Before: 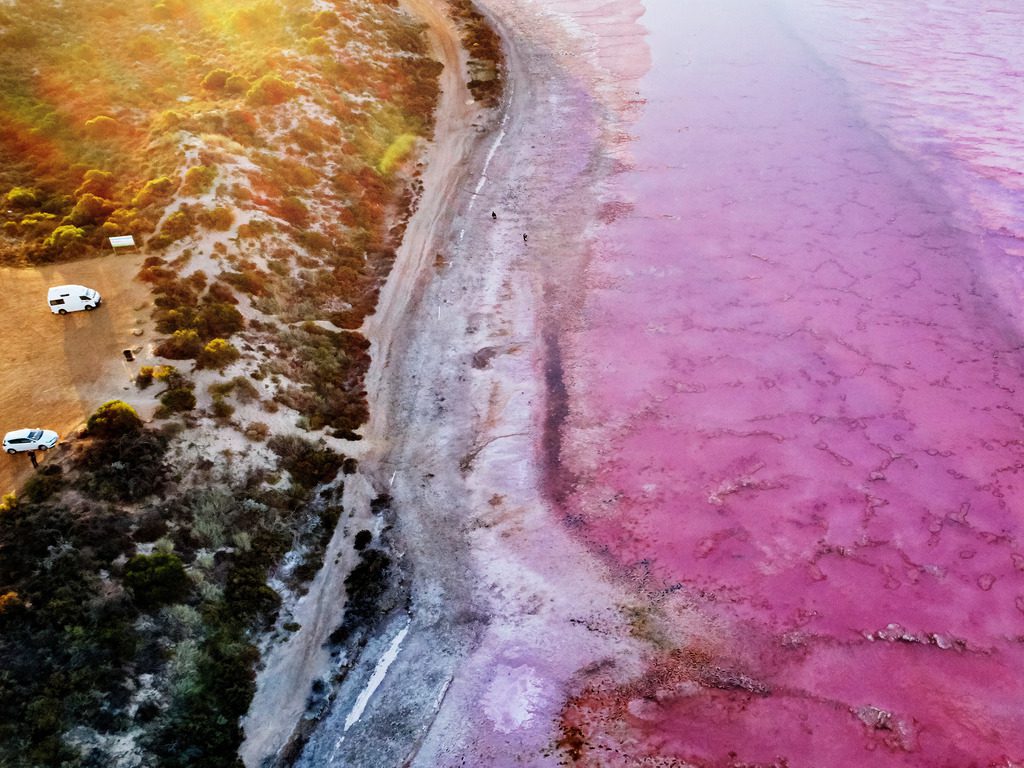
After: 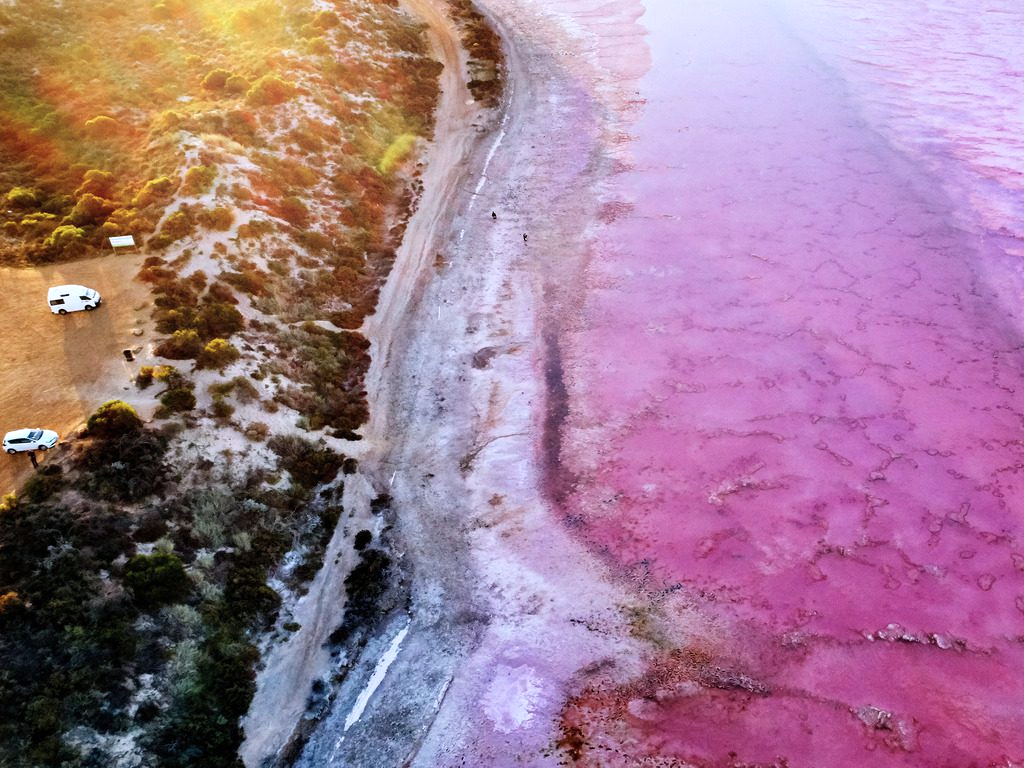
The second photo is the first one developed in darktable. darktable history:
color calibration: illuminant as shot in camera, x 0.358, y 0.373, temperature 4628.91 K
shadows and highlights: shadows -12.5, white point adjustment 4, highlights 28.33
